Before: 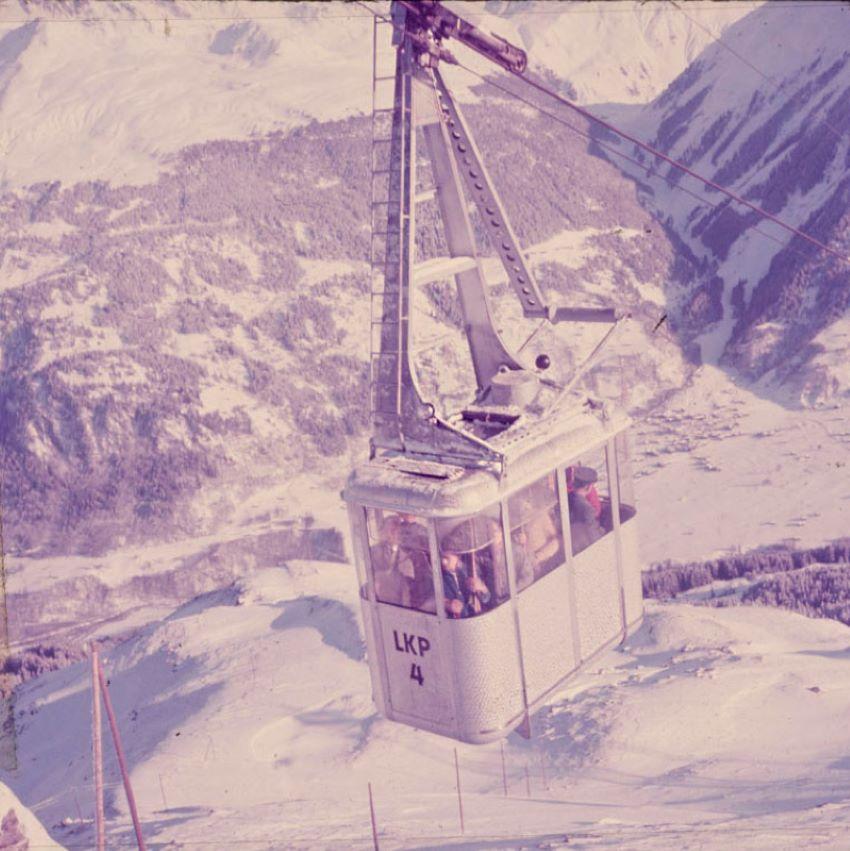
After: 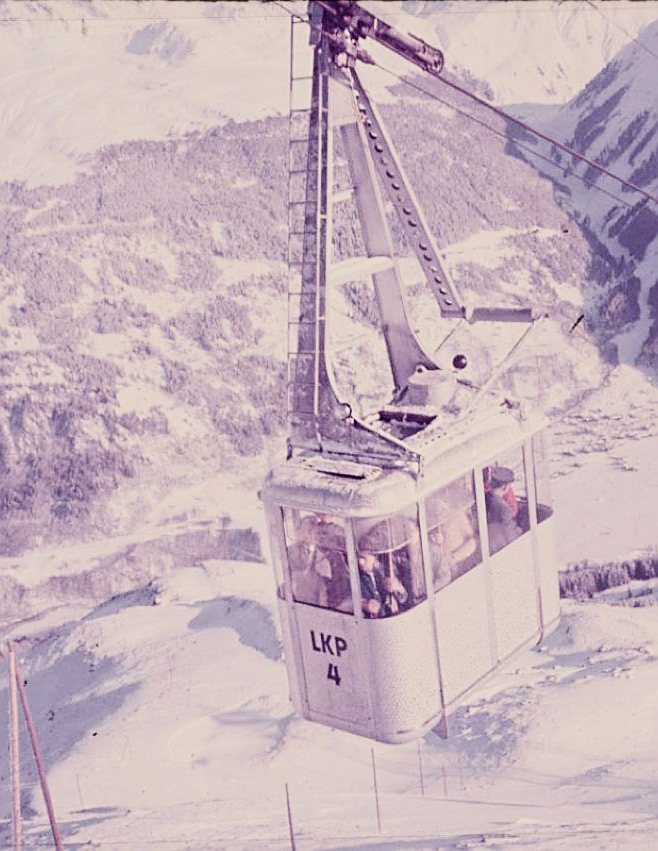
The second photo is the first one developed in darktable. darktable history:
color correction: saturation 0.85
filmic rgb: black relative exposure -7.65 EV, white relative exposure 4.56 EV, hardness 3.61
sharpen: amount 0.575
contrast brightness saturation: contrast 0.24, brightness 0.09
crop: left 9.88%, right 12.664%
